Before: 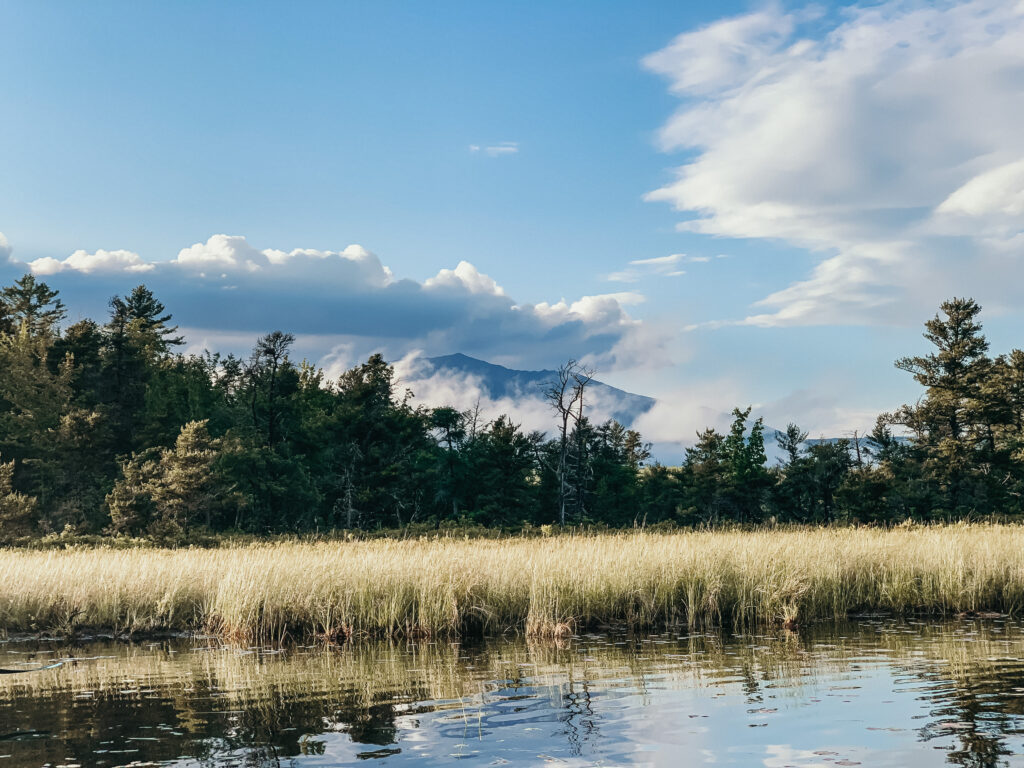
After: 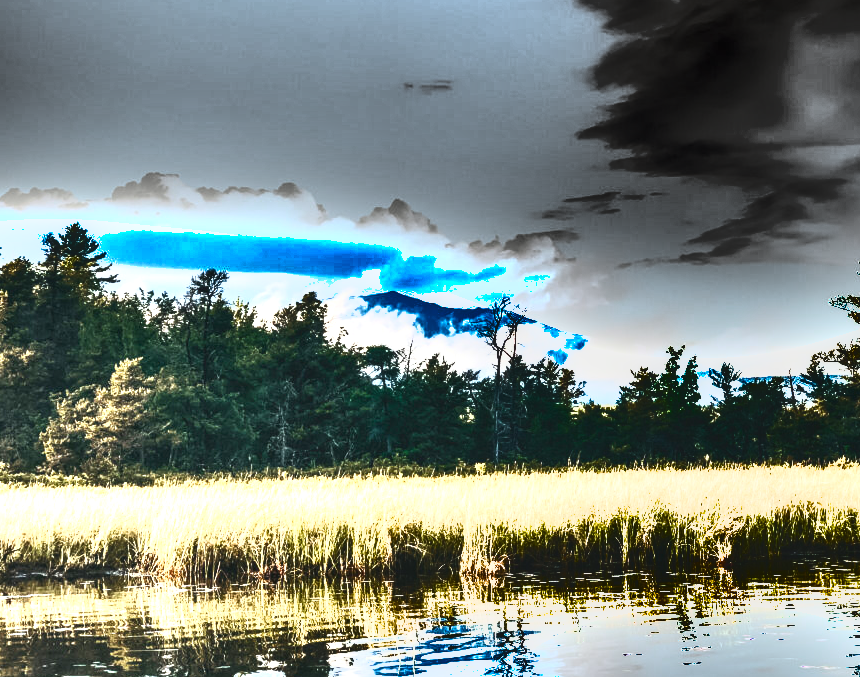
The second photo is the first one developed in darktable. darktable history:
exposure: black level correction 0, exposure 1.6 EV, compensate exposure bias true, compensate highlight preservation false
crop: left 6.446%, top 8.188%, right 9.538%, bottom 3.548%
tone equalizer: -8 EV -0.417 EV, -7 EV -0.389 EV, -6 EV -0.333 EV, -5 EV -0.222 EV, -3 EV 0.222 EV, -2 EV 0.333 EV, -1 EV 0.389 EV, +0 EV 0.417 EV, edges refinement/feathering 500, mask exposure compensation -1.57 EV, preserve details no
local contrast: detail 110%
shadows and highlights: shadows 24.5, highlights -78.15, soften with gaussian
